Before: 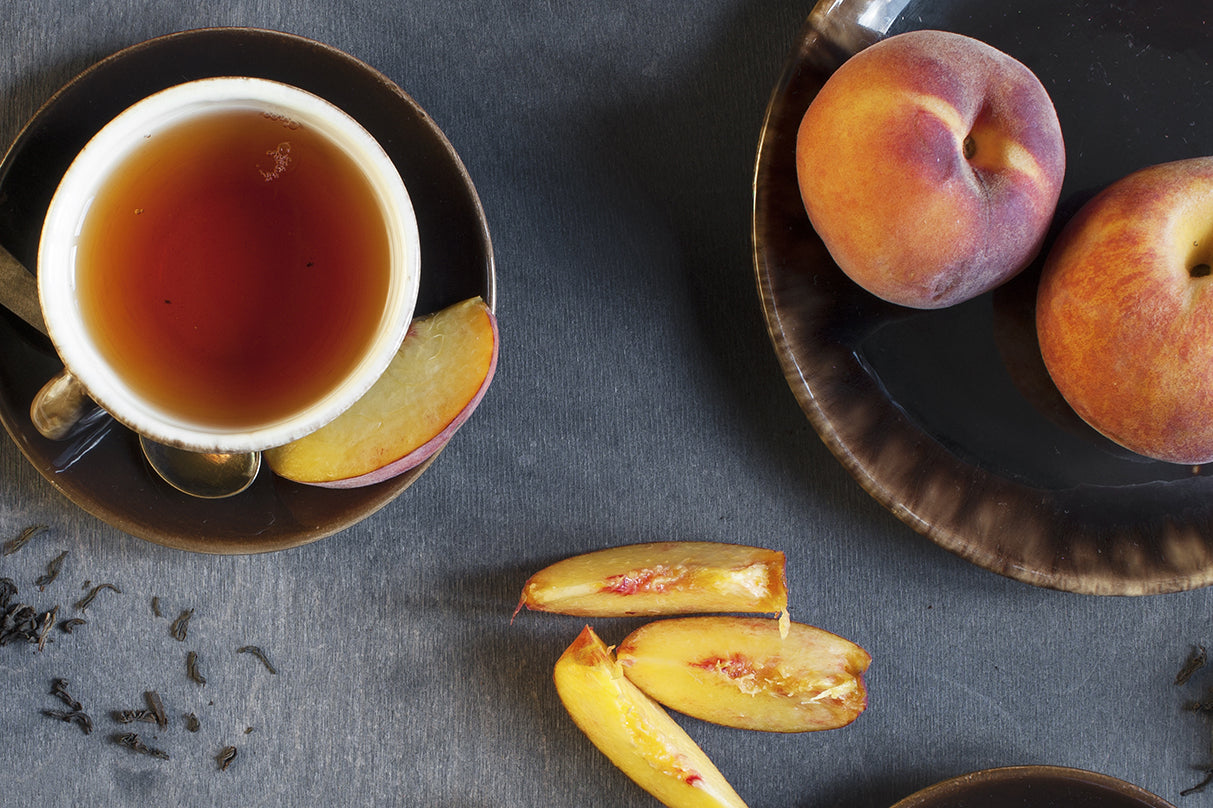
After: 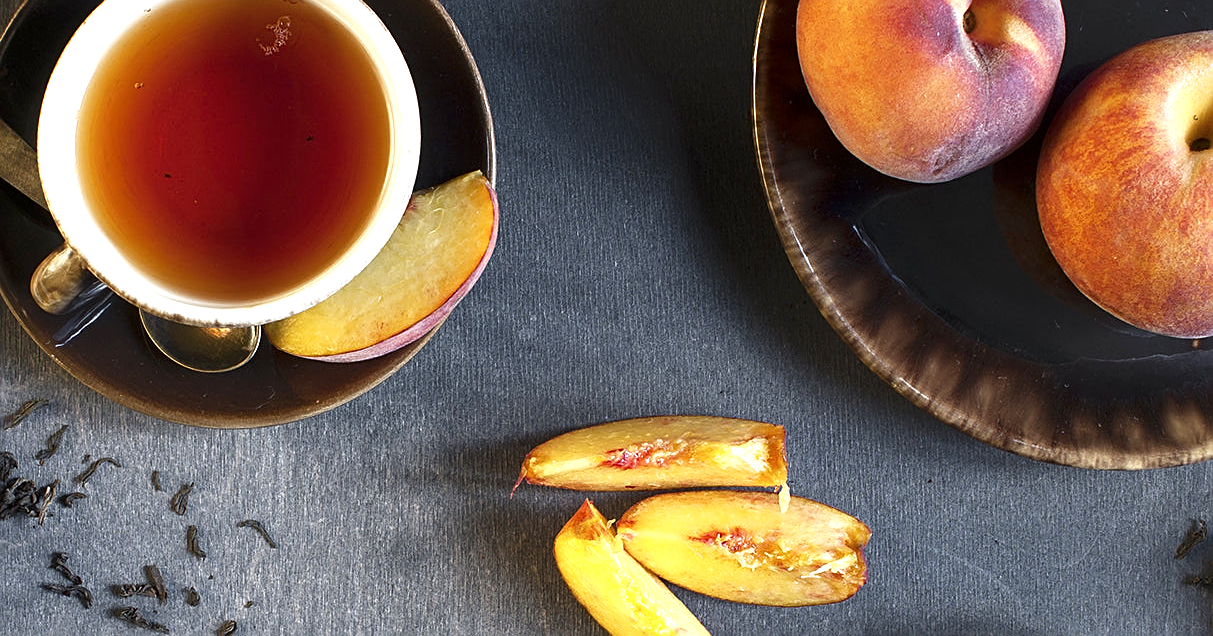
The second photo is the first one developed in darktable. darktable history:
crop and rotate: top 15.774%, bottom 5.506%
exposure: exposure 0.636 EV, compensate highlight preservation false
sharpen: on, module defaults
contrast brightness saturation: brightness -0.09
